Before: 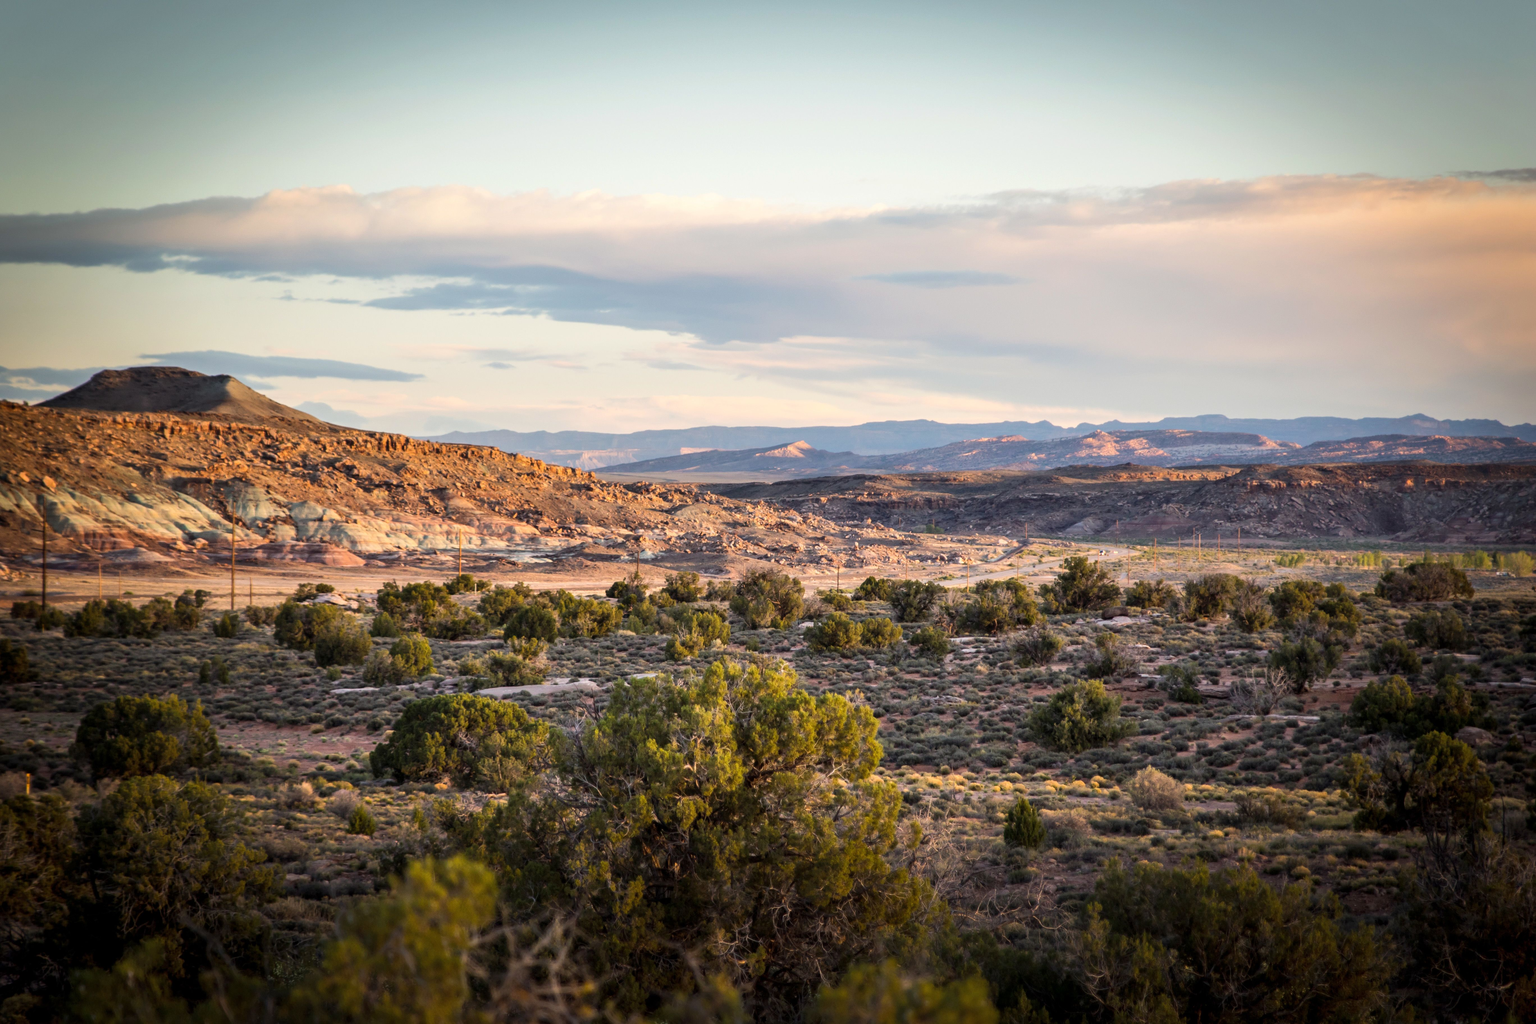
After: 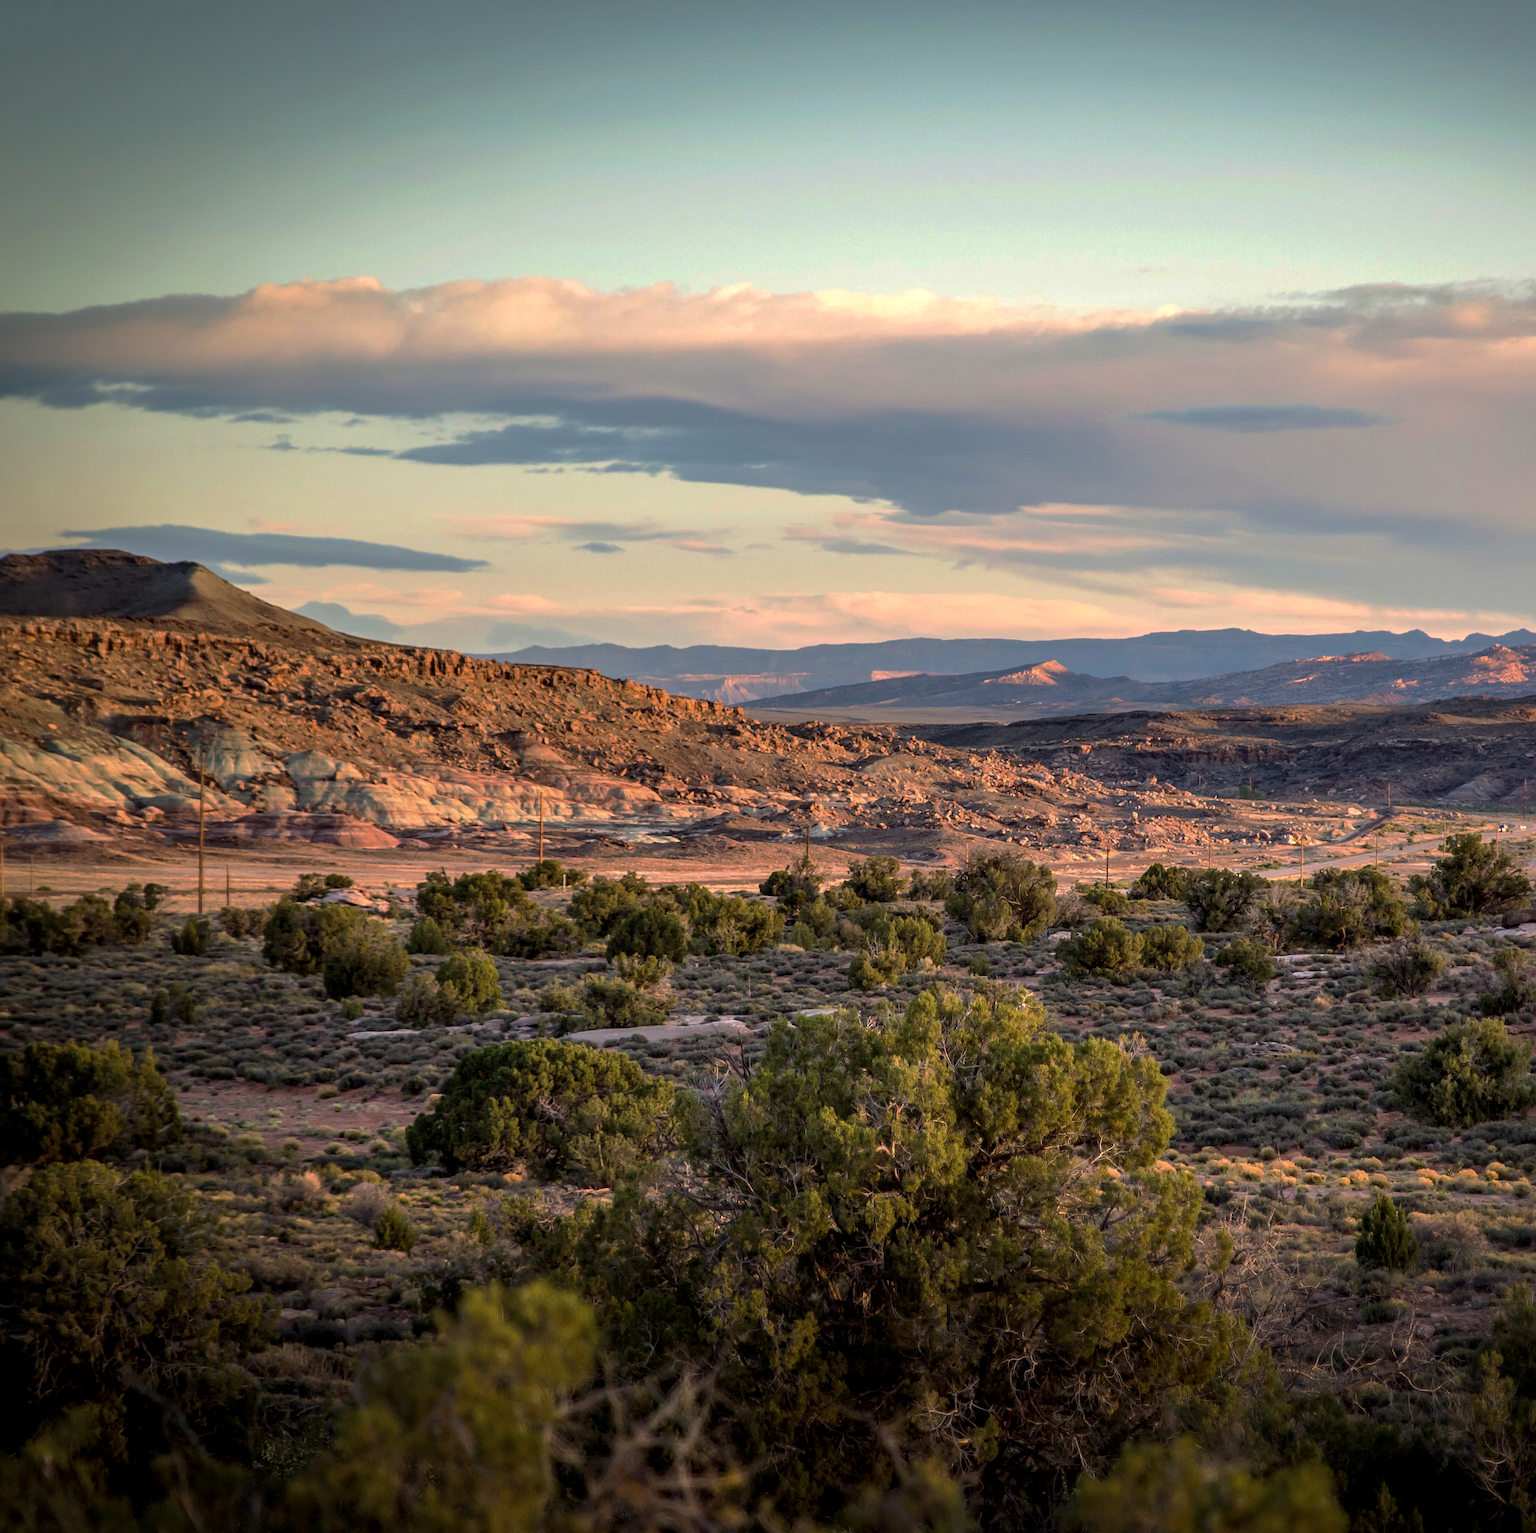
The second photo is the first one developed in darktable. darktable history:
crop and rotate: left 6.443%, right 26.774%
velvia: on, module defaults
local contrast: on, module defaults
base curve: curves: ch0 [(0, 0) (0.826, 0.587) (1, 1)], preserve colors none
sharpen: on, module defaults
